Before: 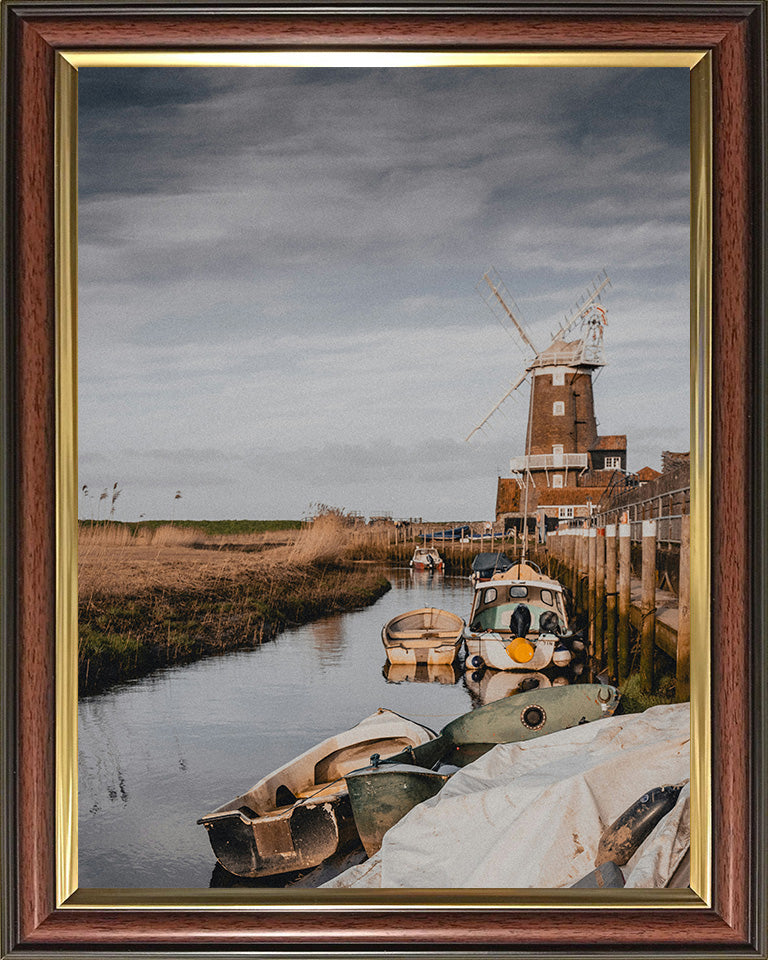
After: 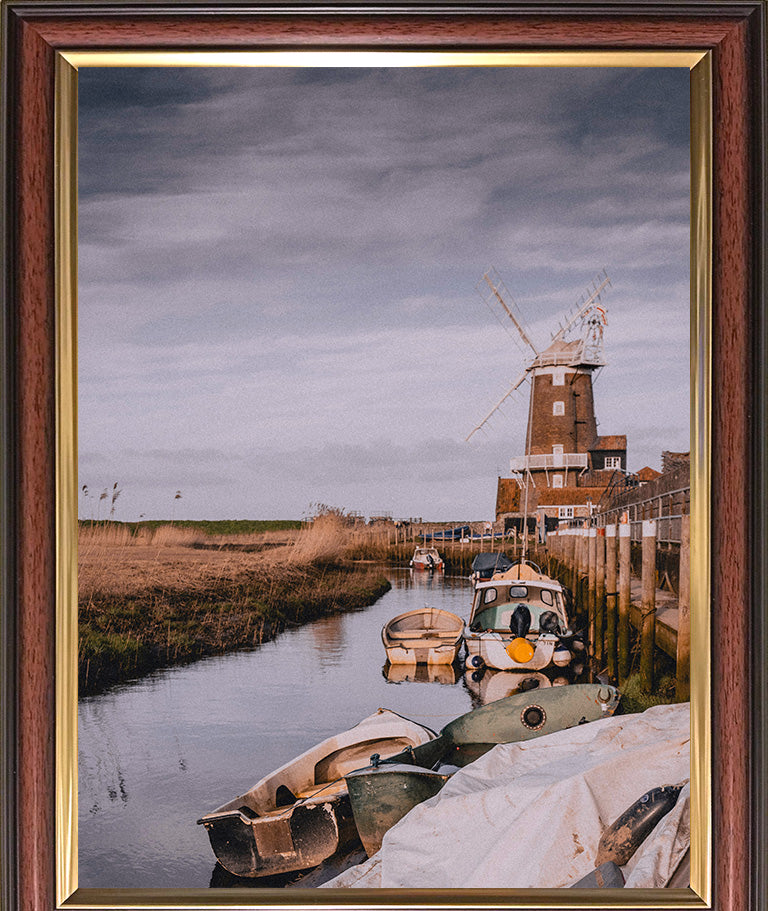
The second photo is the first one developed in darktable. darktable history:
white balance: red 1.05, blue 1.072
crop and rotate: top 0%, bottom 5.097%
